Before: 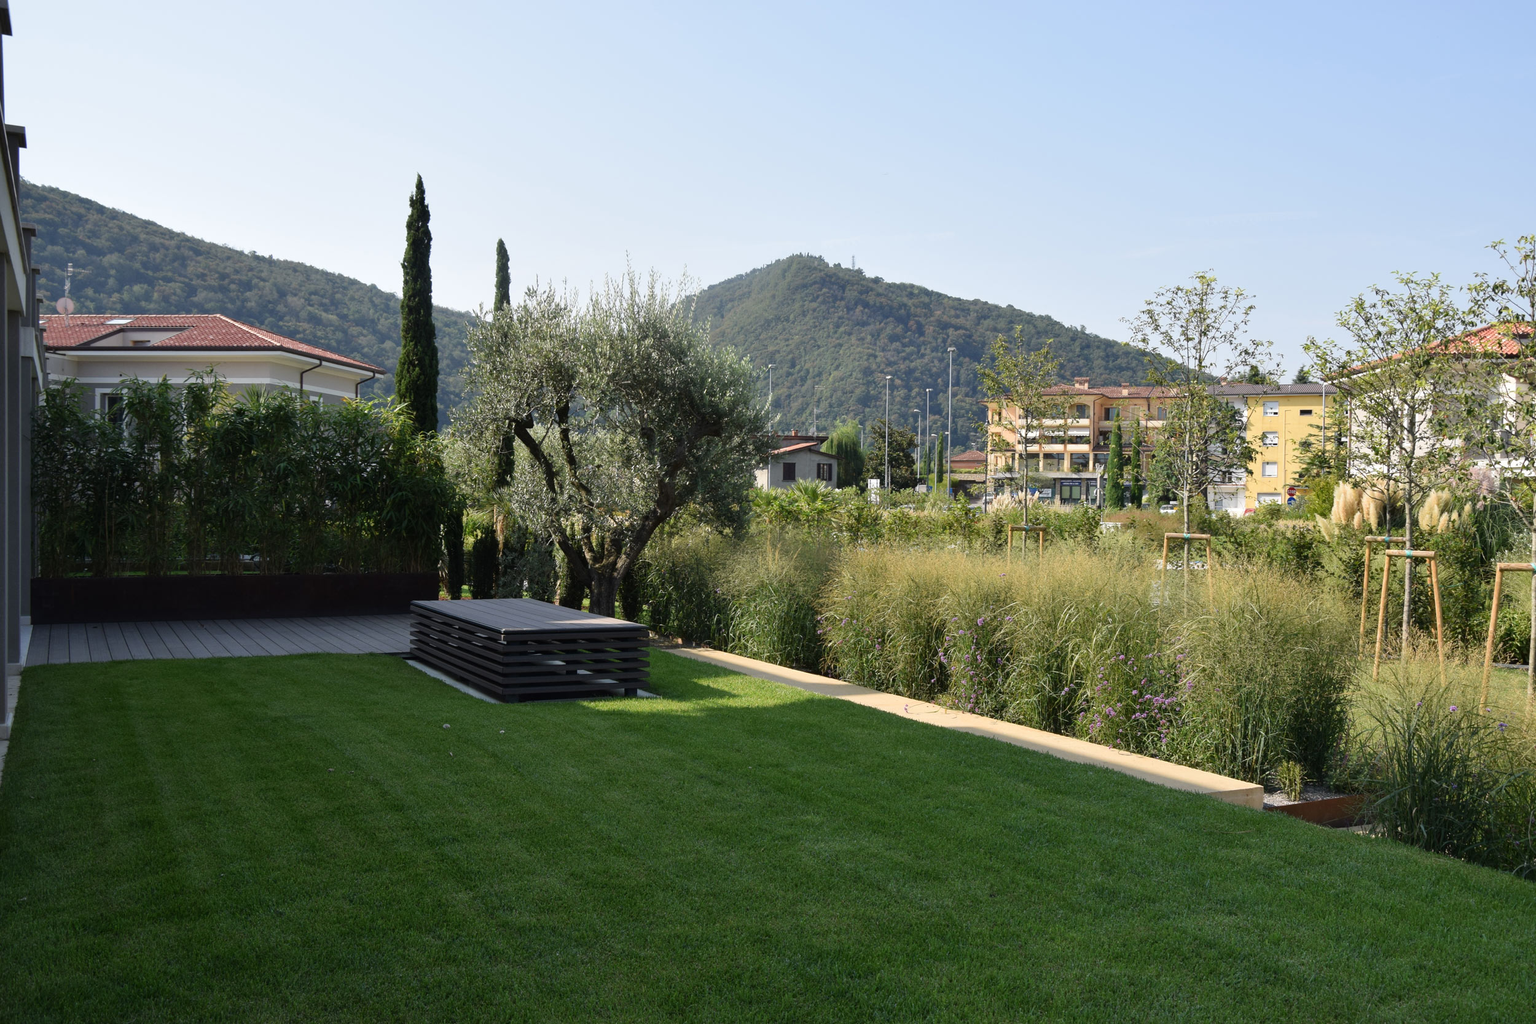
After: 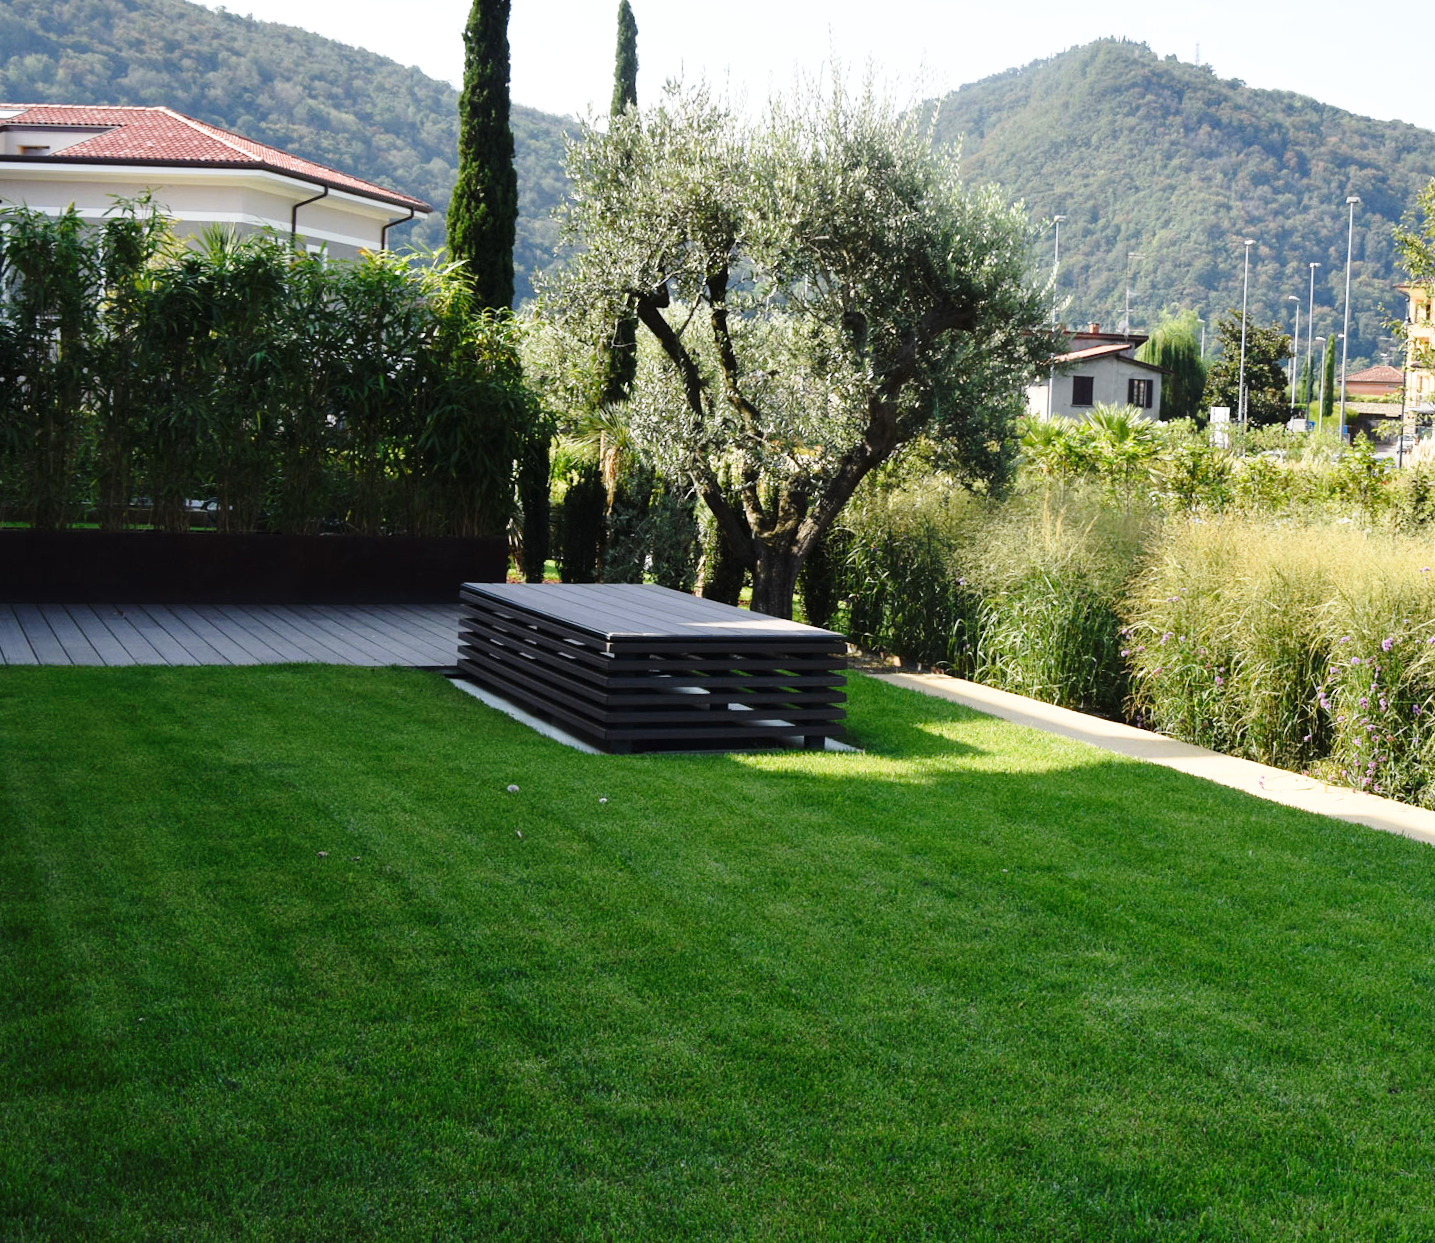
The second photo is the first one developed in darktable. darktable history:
exposure: exposure 0.217 EV, compensate highlight preservation false
crop: left 8.966%, top 23.852%, right 34.699%, bottom 4.703%
base curve: curves: ch0 [(0, 0) (0.028, 0.03) (0.121, 0.232) (0.46, 0.748) (0.859, 0.968) (1, 1)], preserve colors none
rotate and perspective: rotation 1.72°, automatic cropping off
